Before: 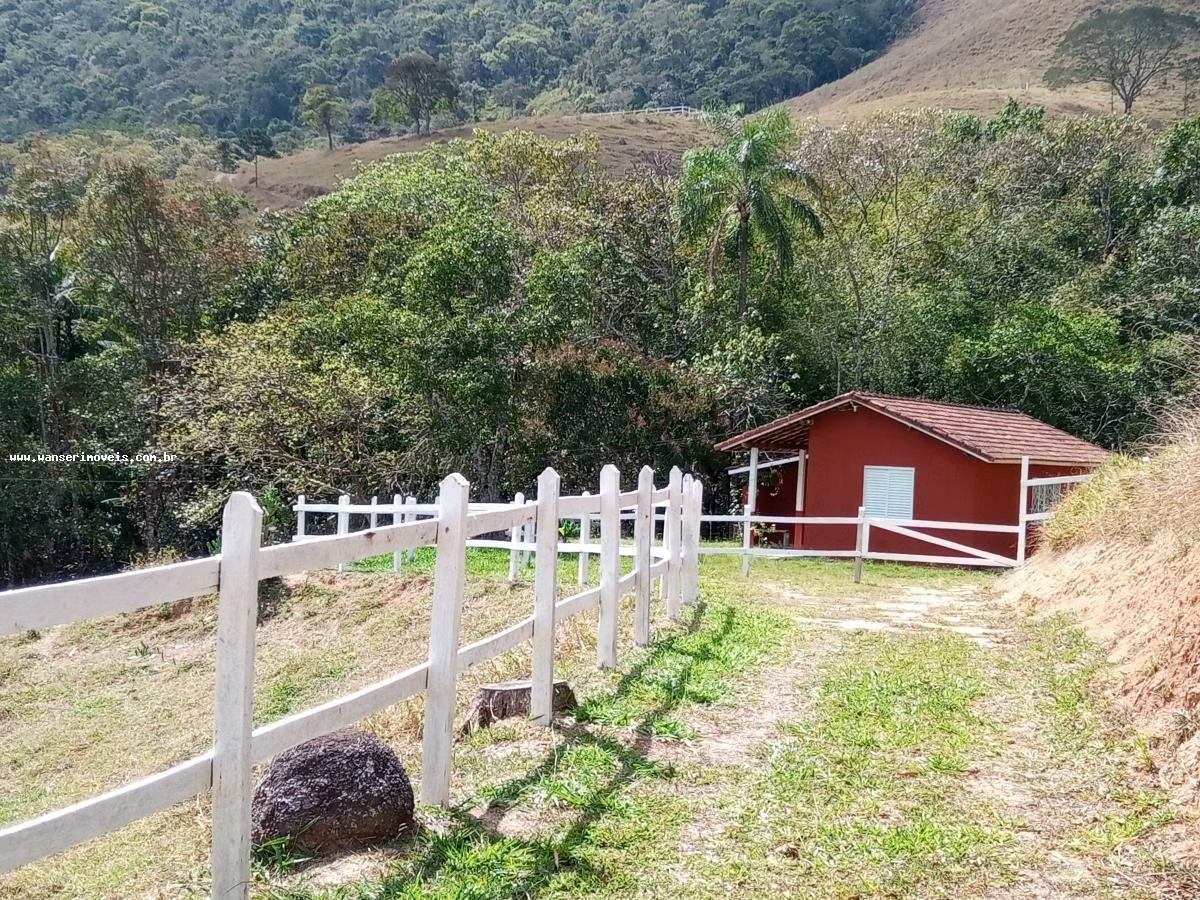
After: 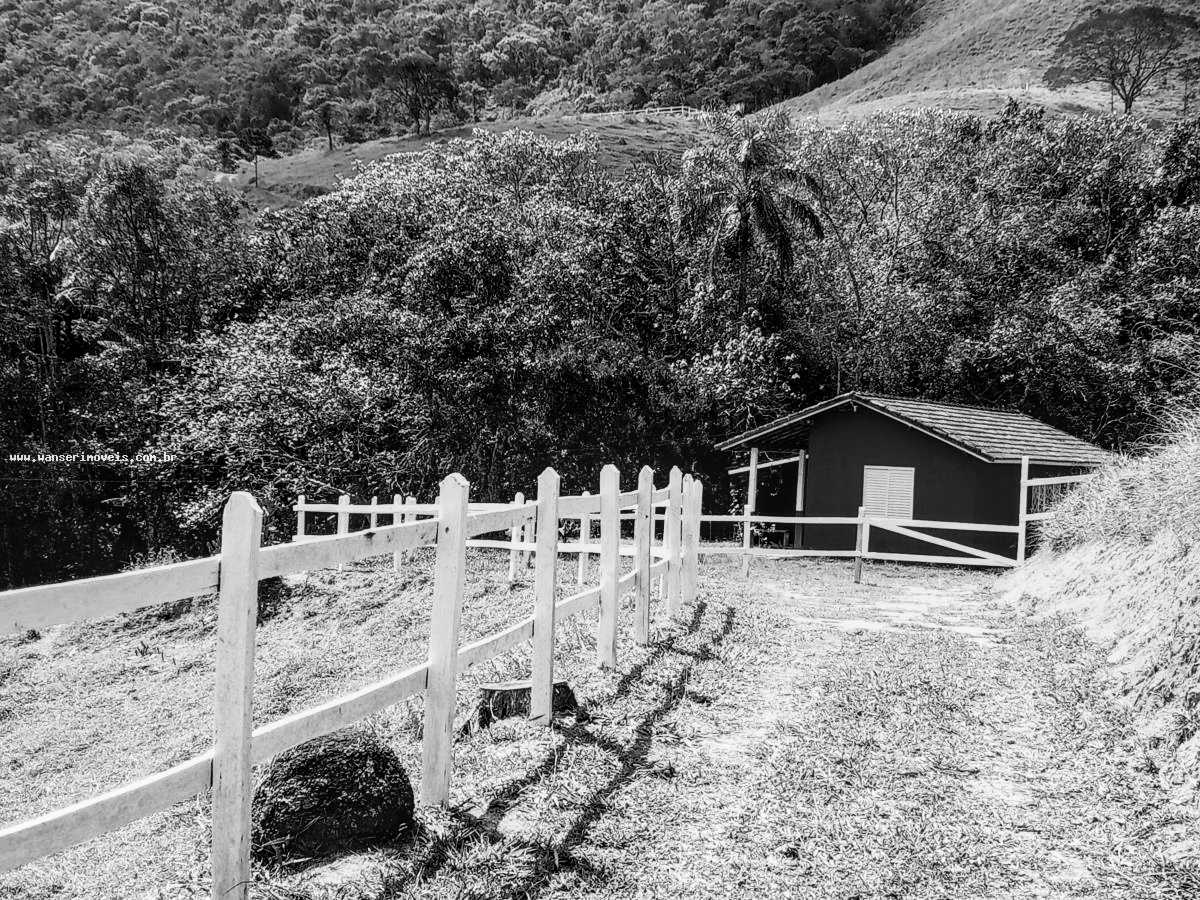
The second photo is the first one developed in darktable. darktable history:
base curve: curves: ch0 [(0, 0) (0.028, 0.03) (0.121, 0.232) (0.46, 0.748) (0.859, 0.968) (1, 1)], preserve colors none
contrast brightness saturation: contrast -0.03, brightness -0.59, saturation -1
local contrast: on, module defaults
